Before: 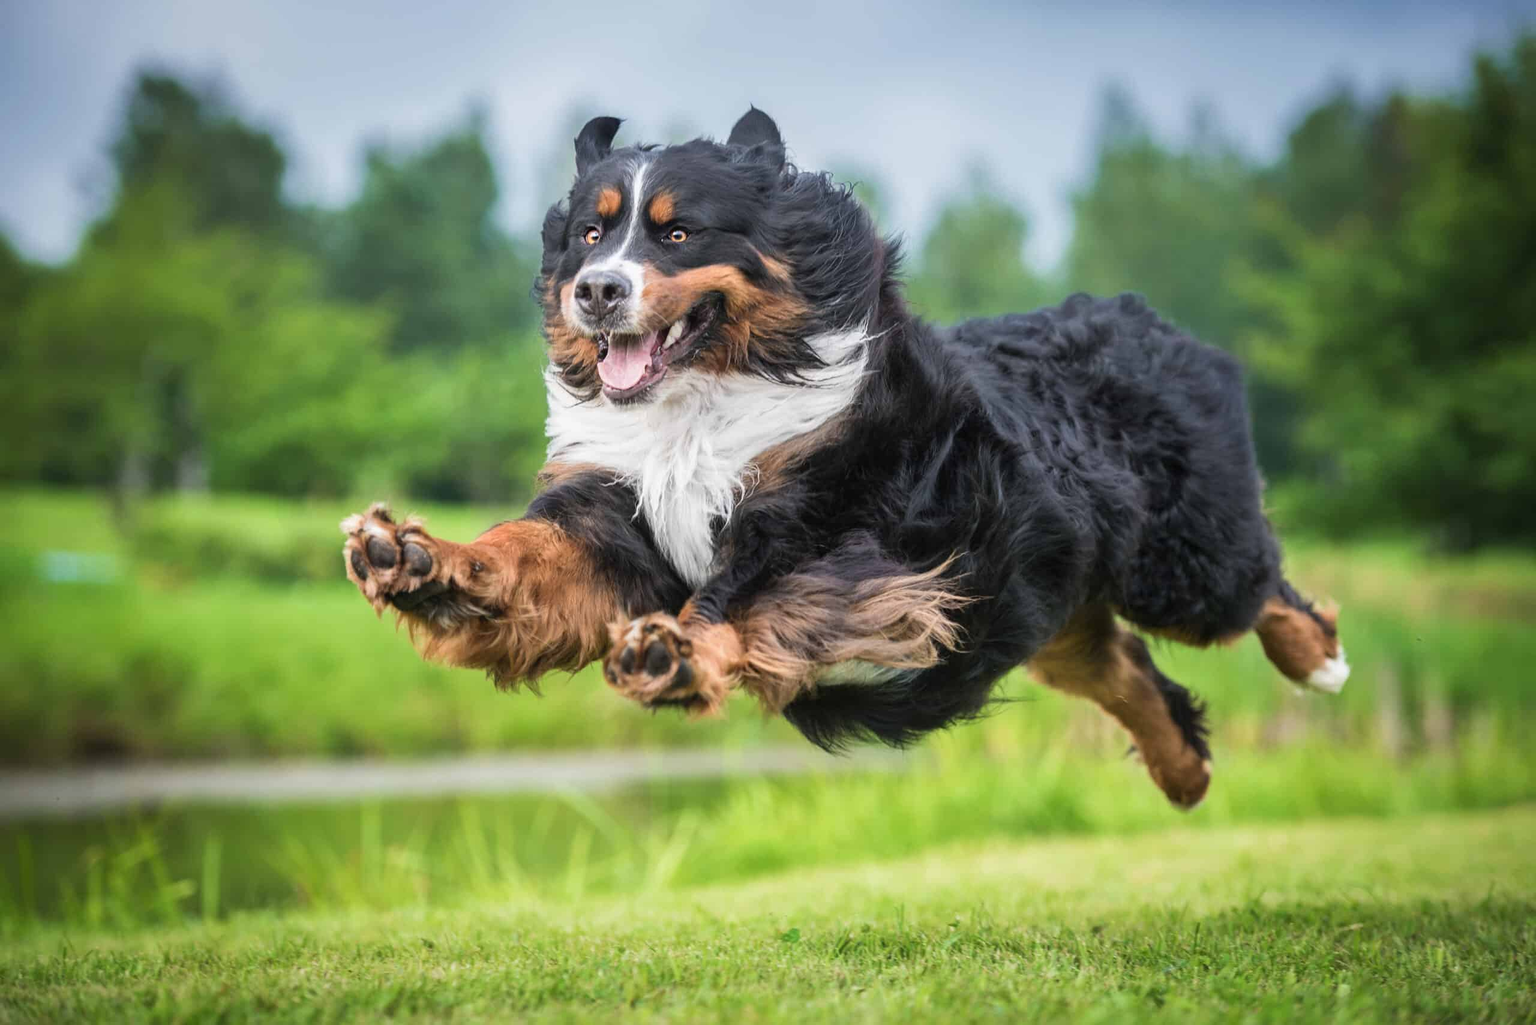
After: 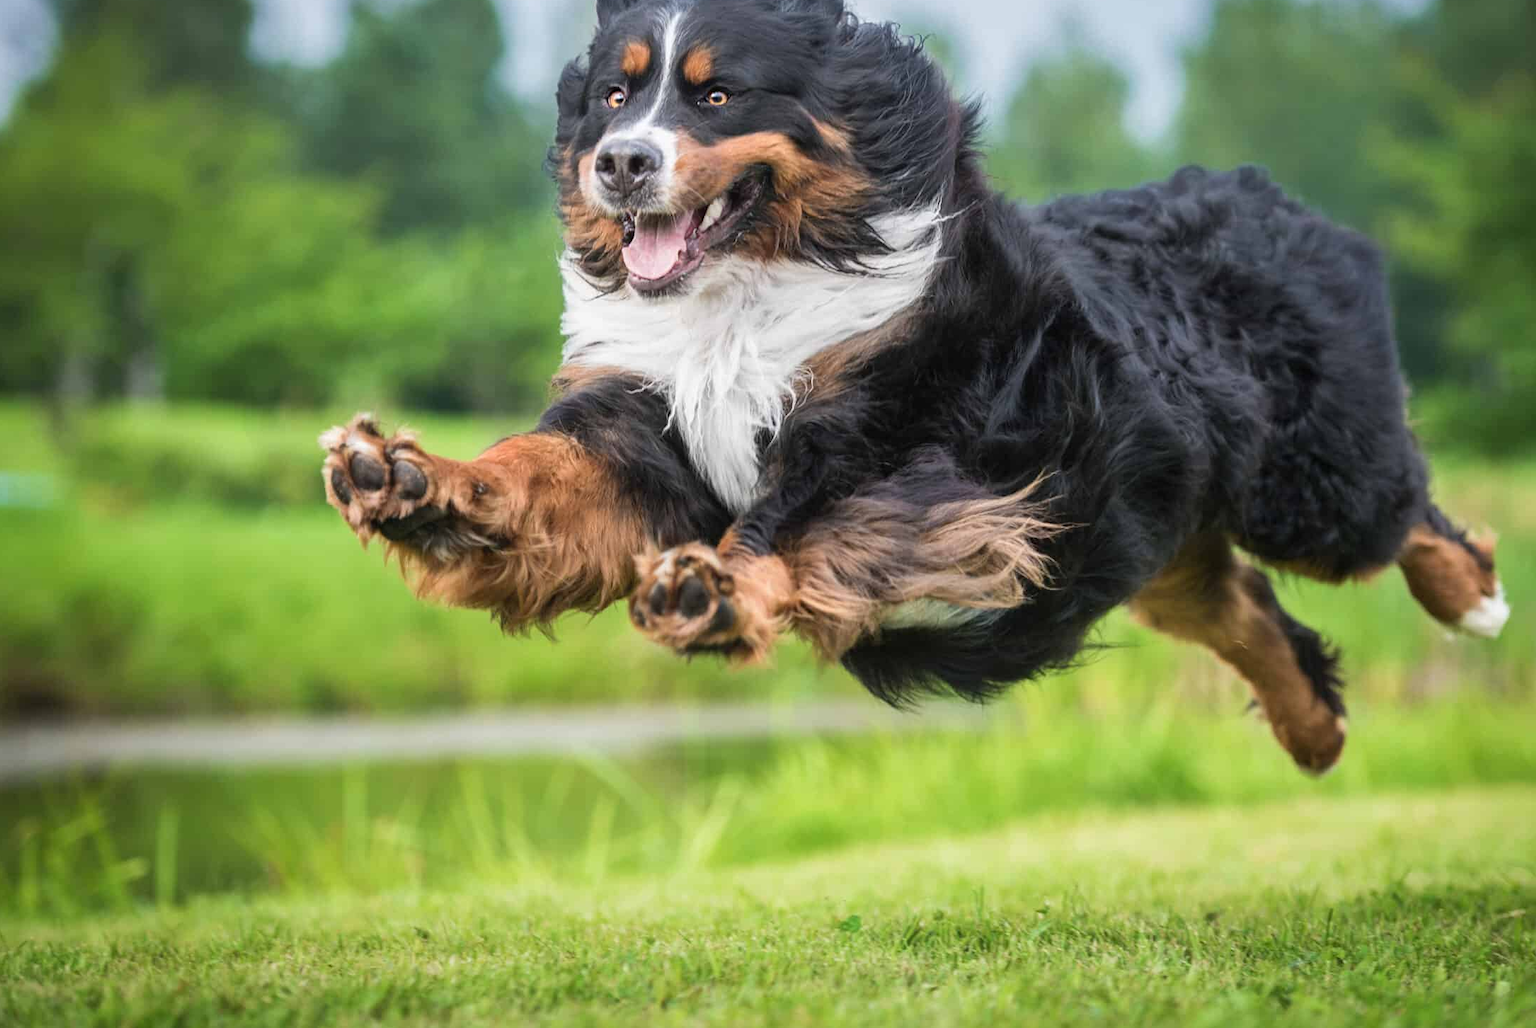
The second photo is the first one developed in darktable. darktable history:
crop and rotate: left 4.586%, top 14.945%, right 10.644%
